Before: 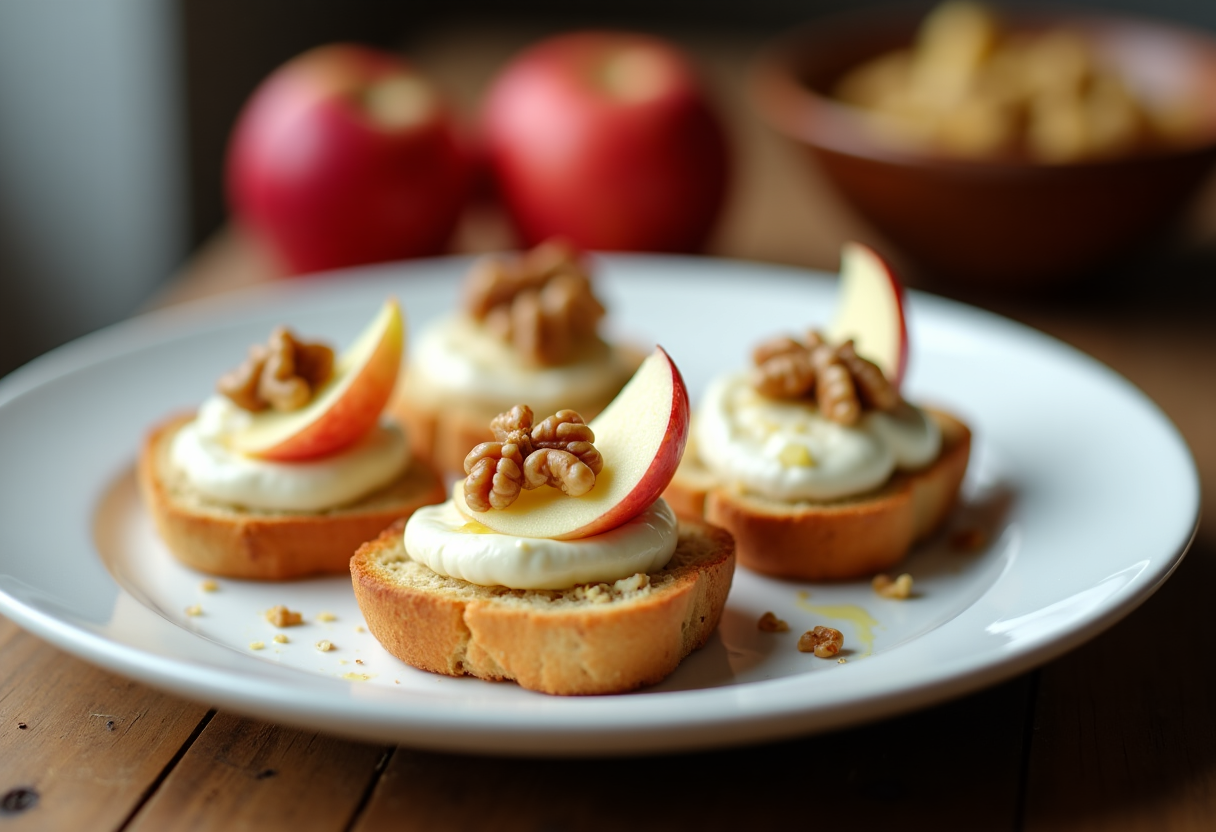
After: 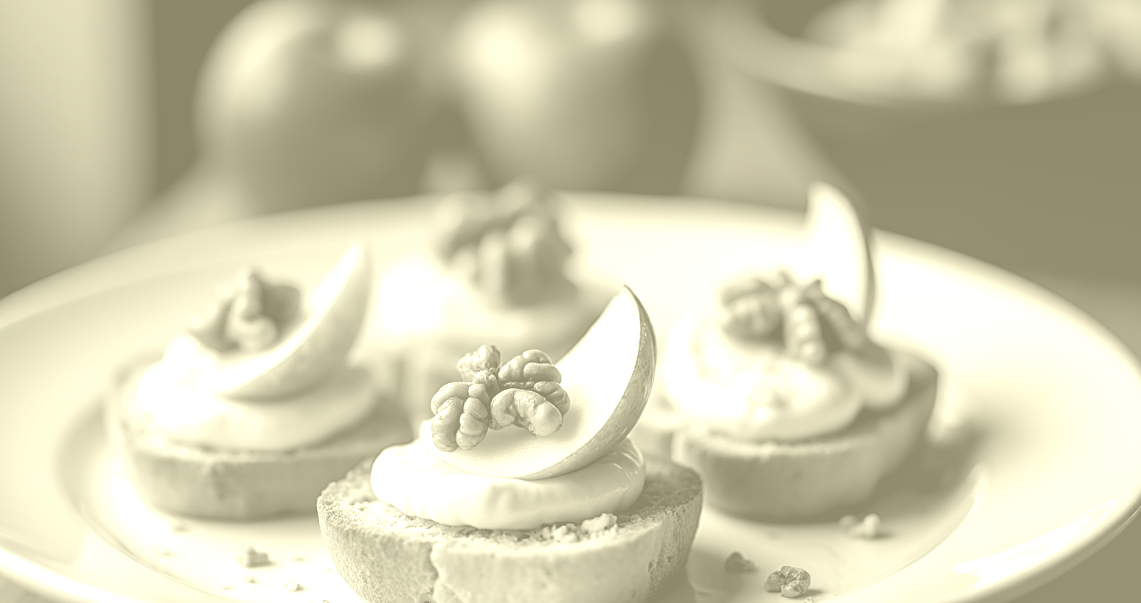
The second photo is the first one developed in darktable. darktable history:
exposure: compensate highlight preservation false
local contrast: on, module defaults
sharpen: on, module defaults
colorize: hue 43.2°, saturation 40%, version 1
crop: left 2.737%, top 7.287%, right 3.421%, bottom 20.179%
rgb levels: preserve colors max RGB
levels: levels [0.129, 0.519, 0.867]
